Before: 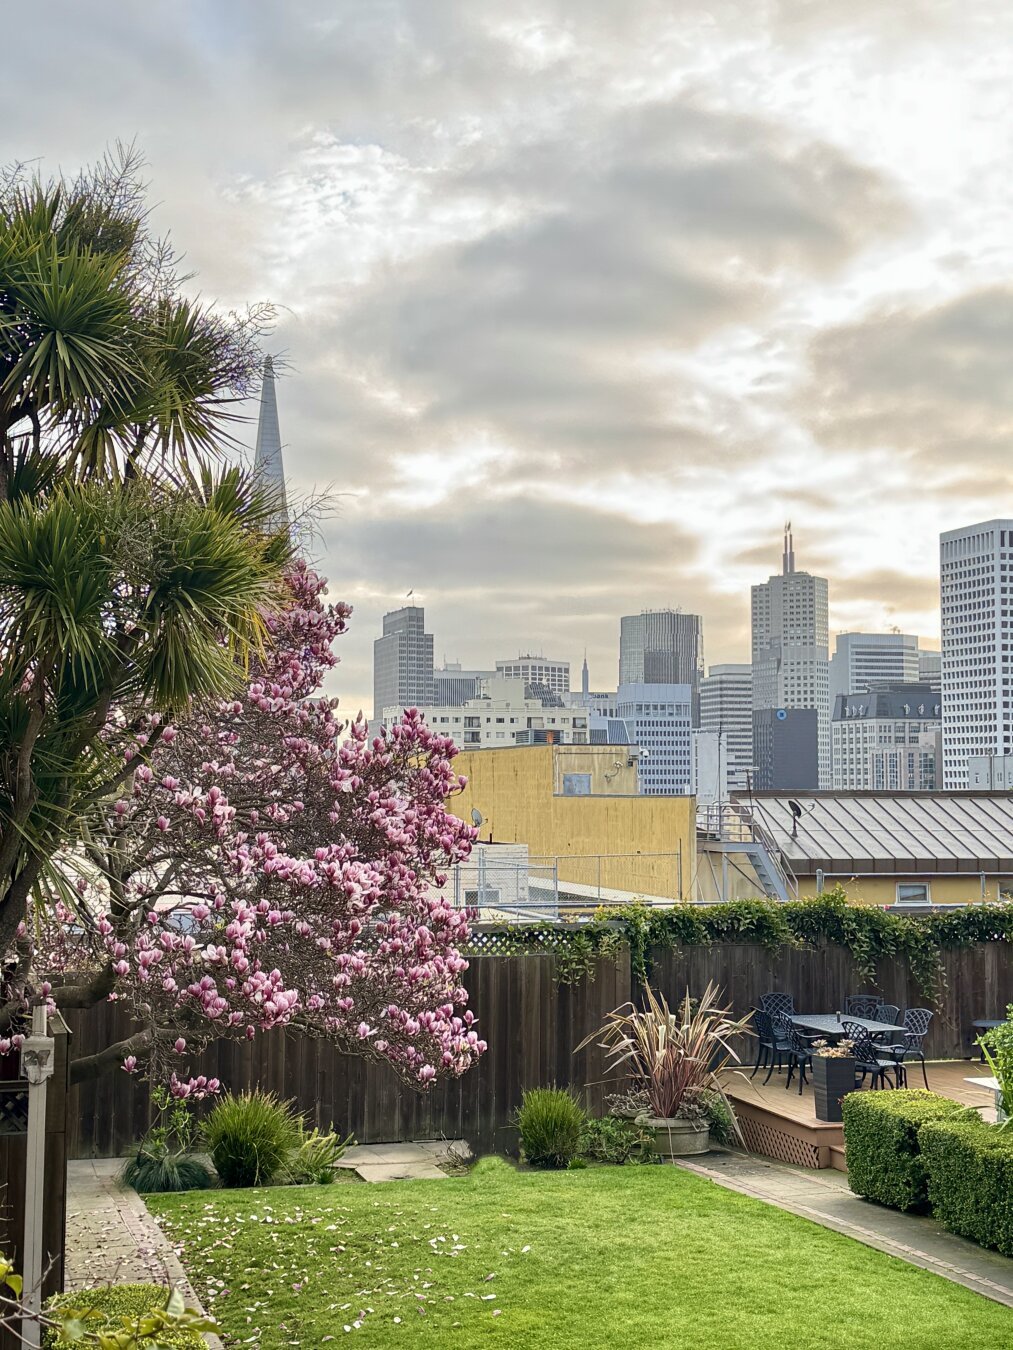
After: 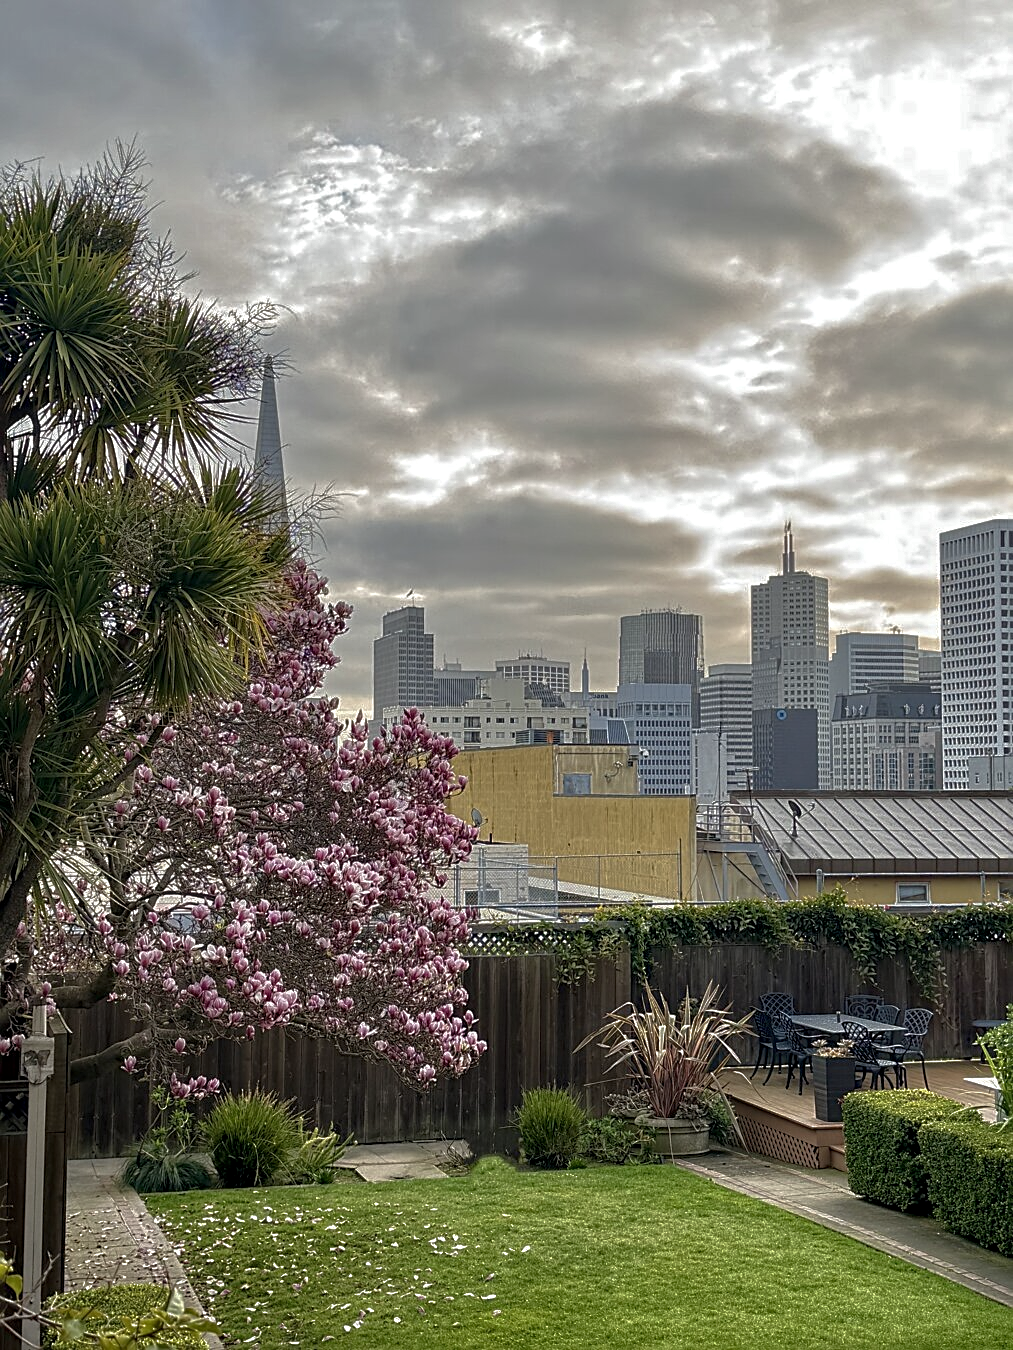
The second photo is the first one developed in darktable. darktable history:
sharpen: on, module defaults
local contrast: on, module defaults
base curve: curves: ch0 [(0, 0) (0.826, 0.587) (1, 1)]
